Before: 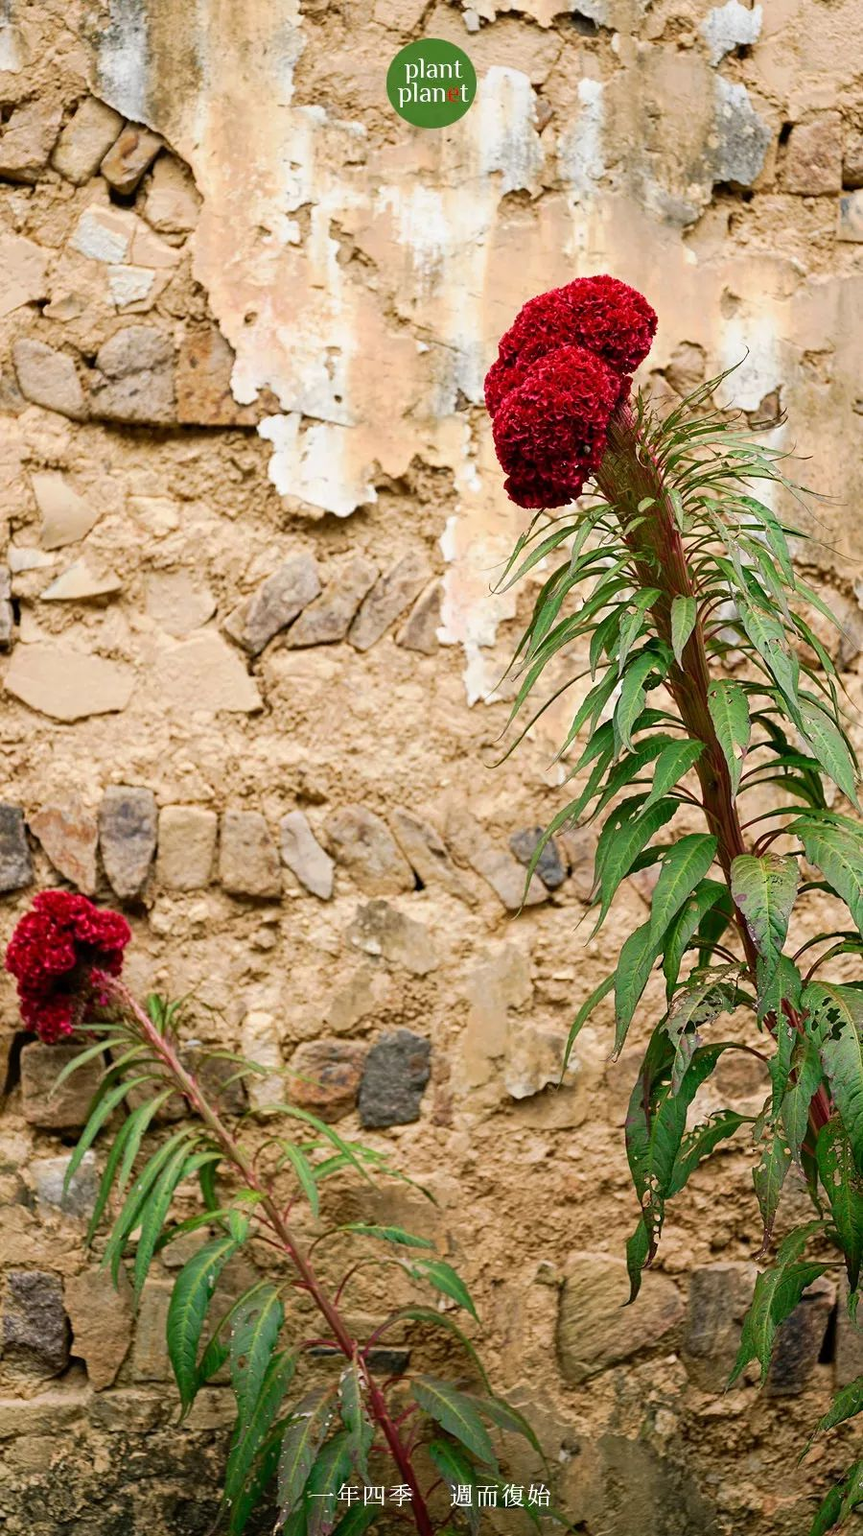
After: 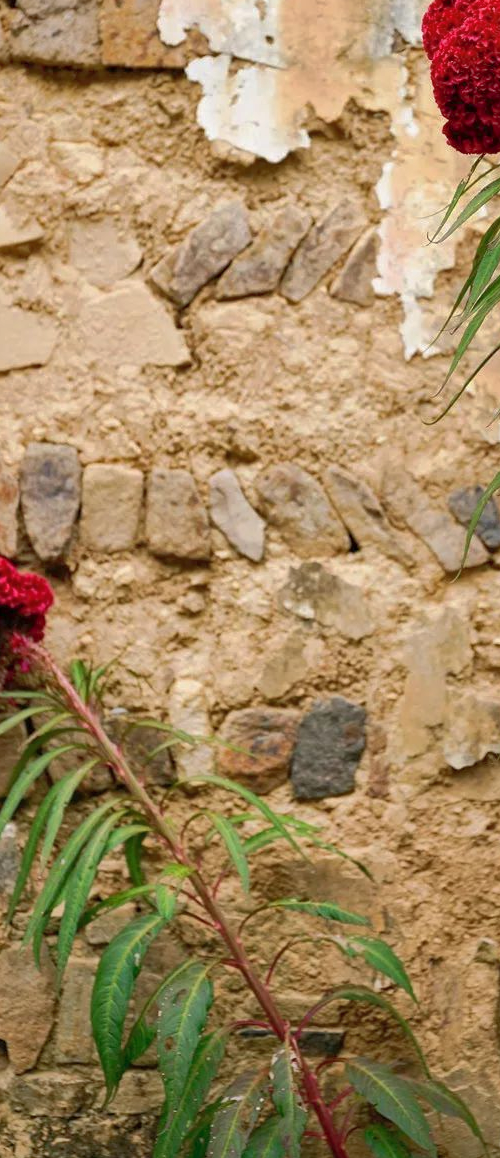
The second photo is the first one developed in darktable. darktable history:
crop: left 9.228%, top 23.512%, right 35.11%, bottom 4.141%
shadows and highlights: on, module defaults
